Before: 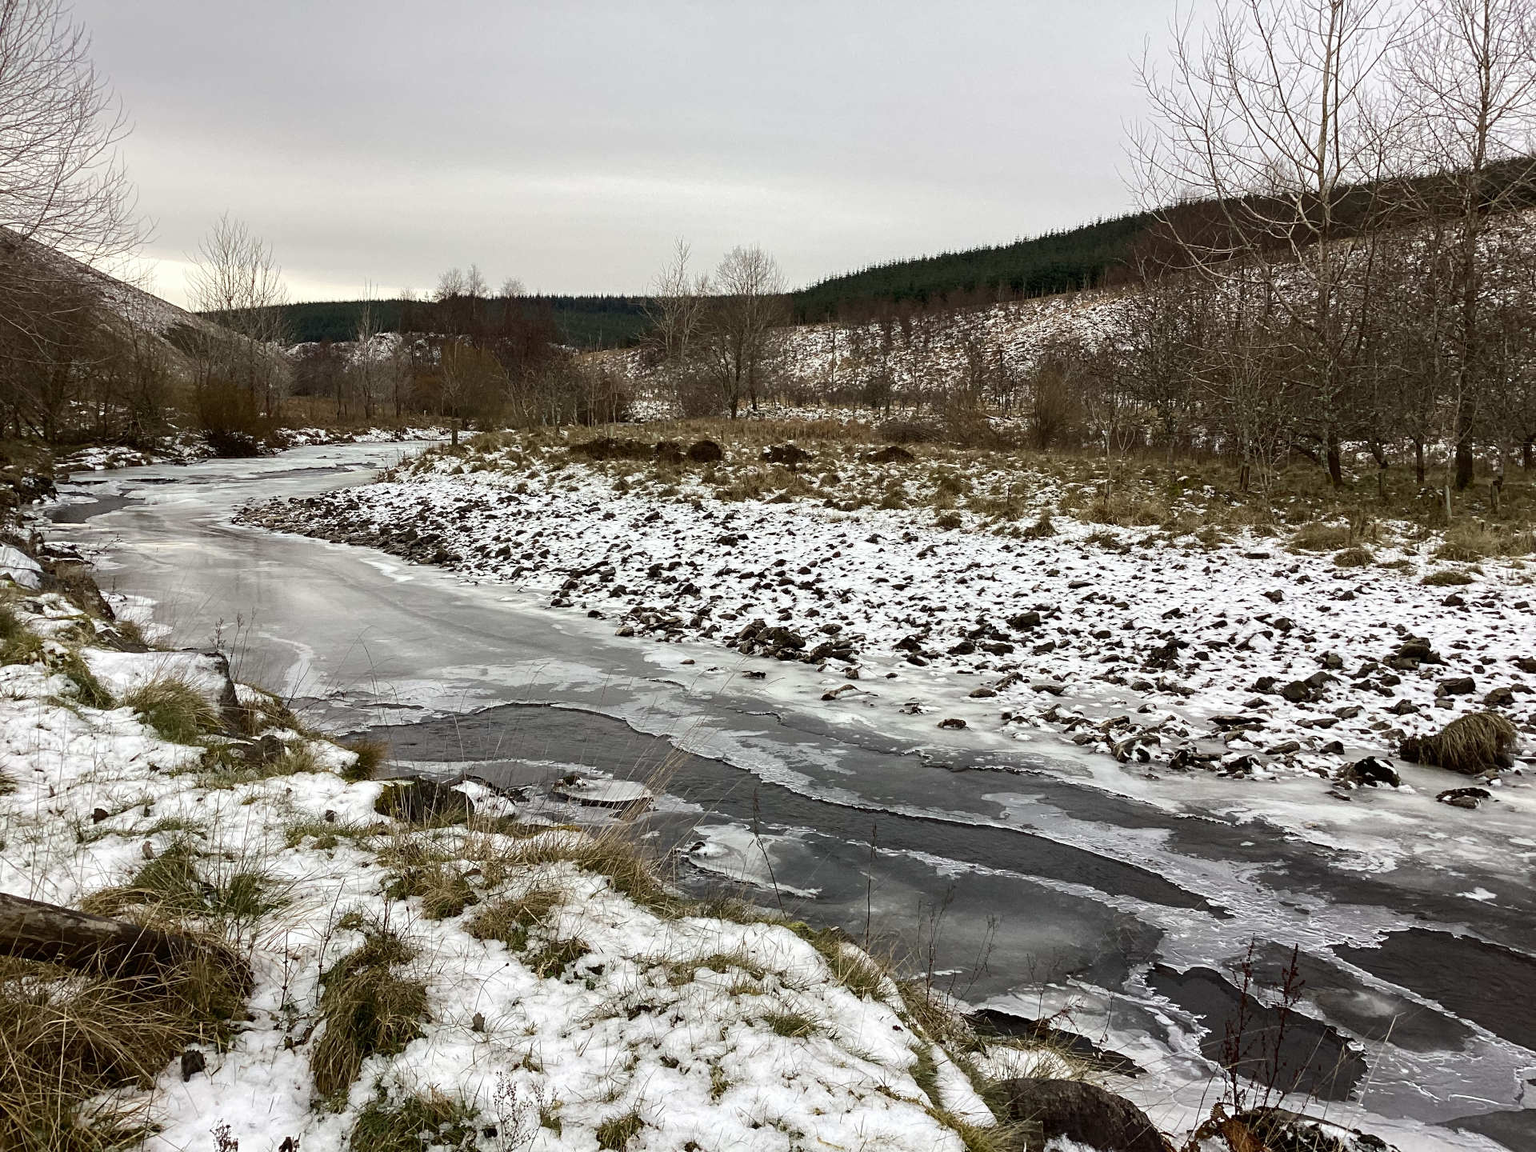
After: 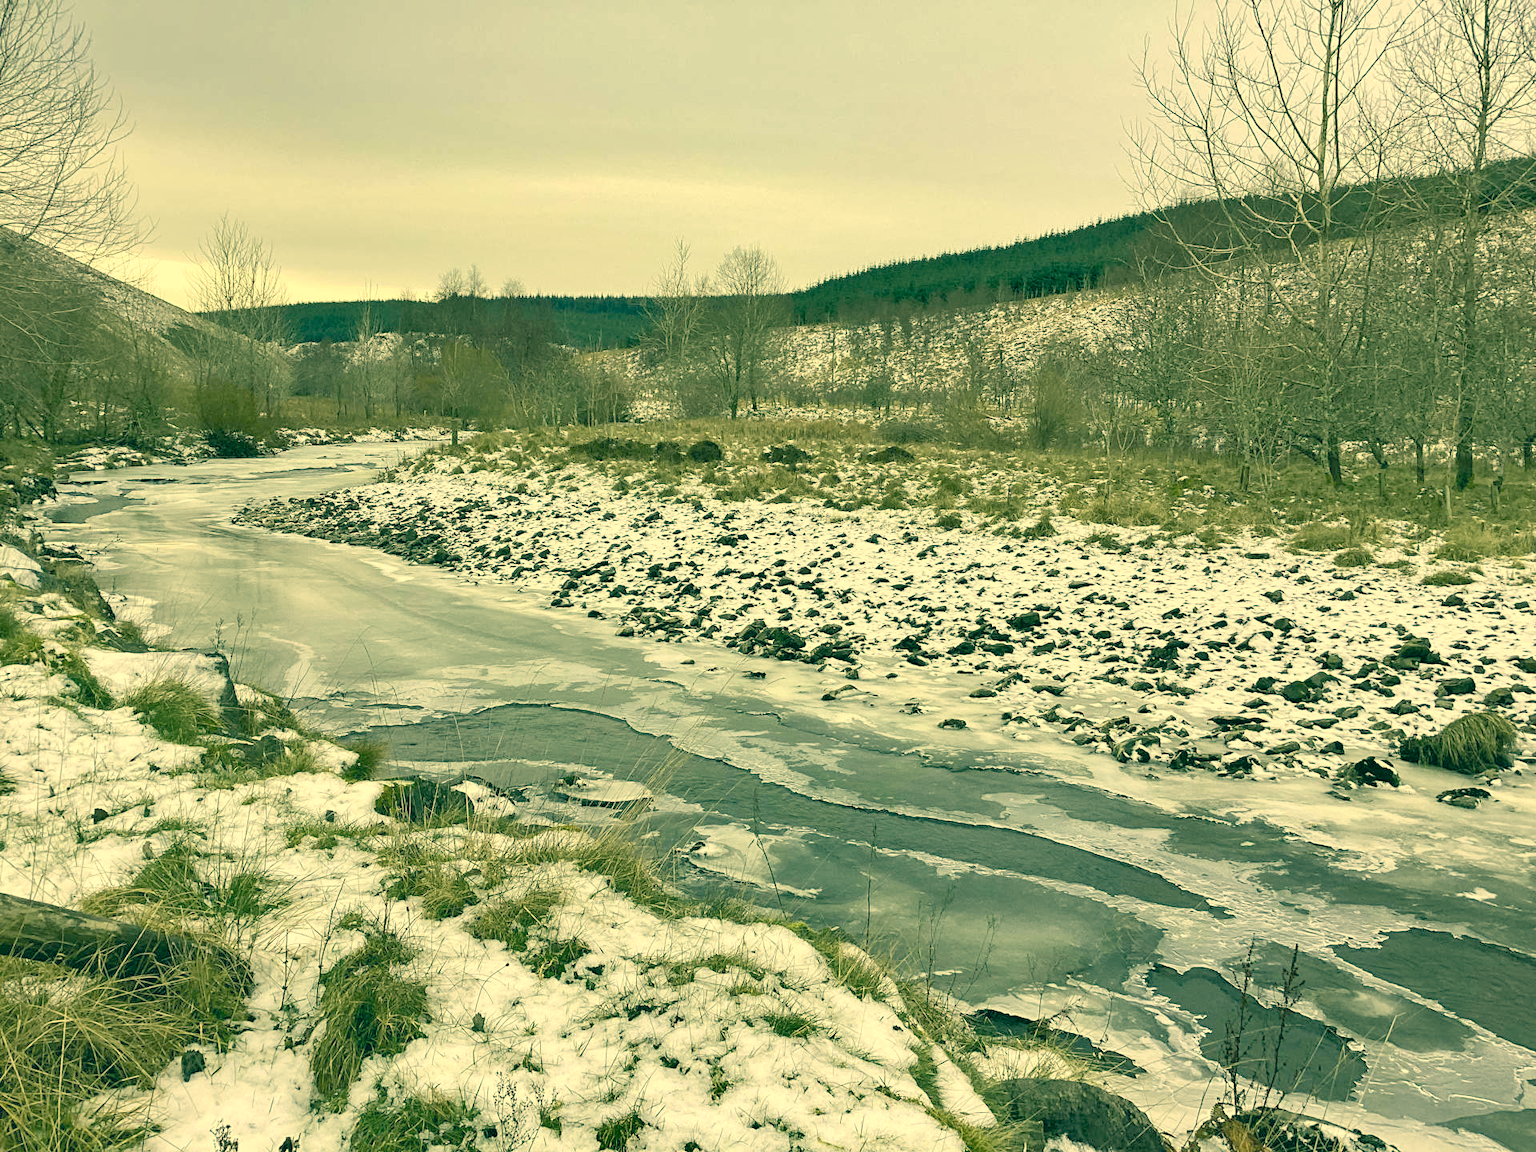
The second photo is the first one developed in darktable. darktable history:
color correction: highlights a* 1.83, highlights b* 34.02, shadows a* -36.68, shadows b* -5.48
shadows and highlights: soften with gaussian
contrast brightness saturation: brightness 0.28
